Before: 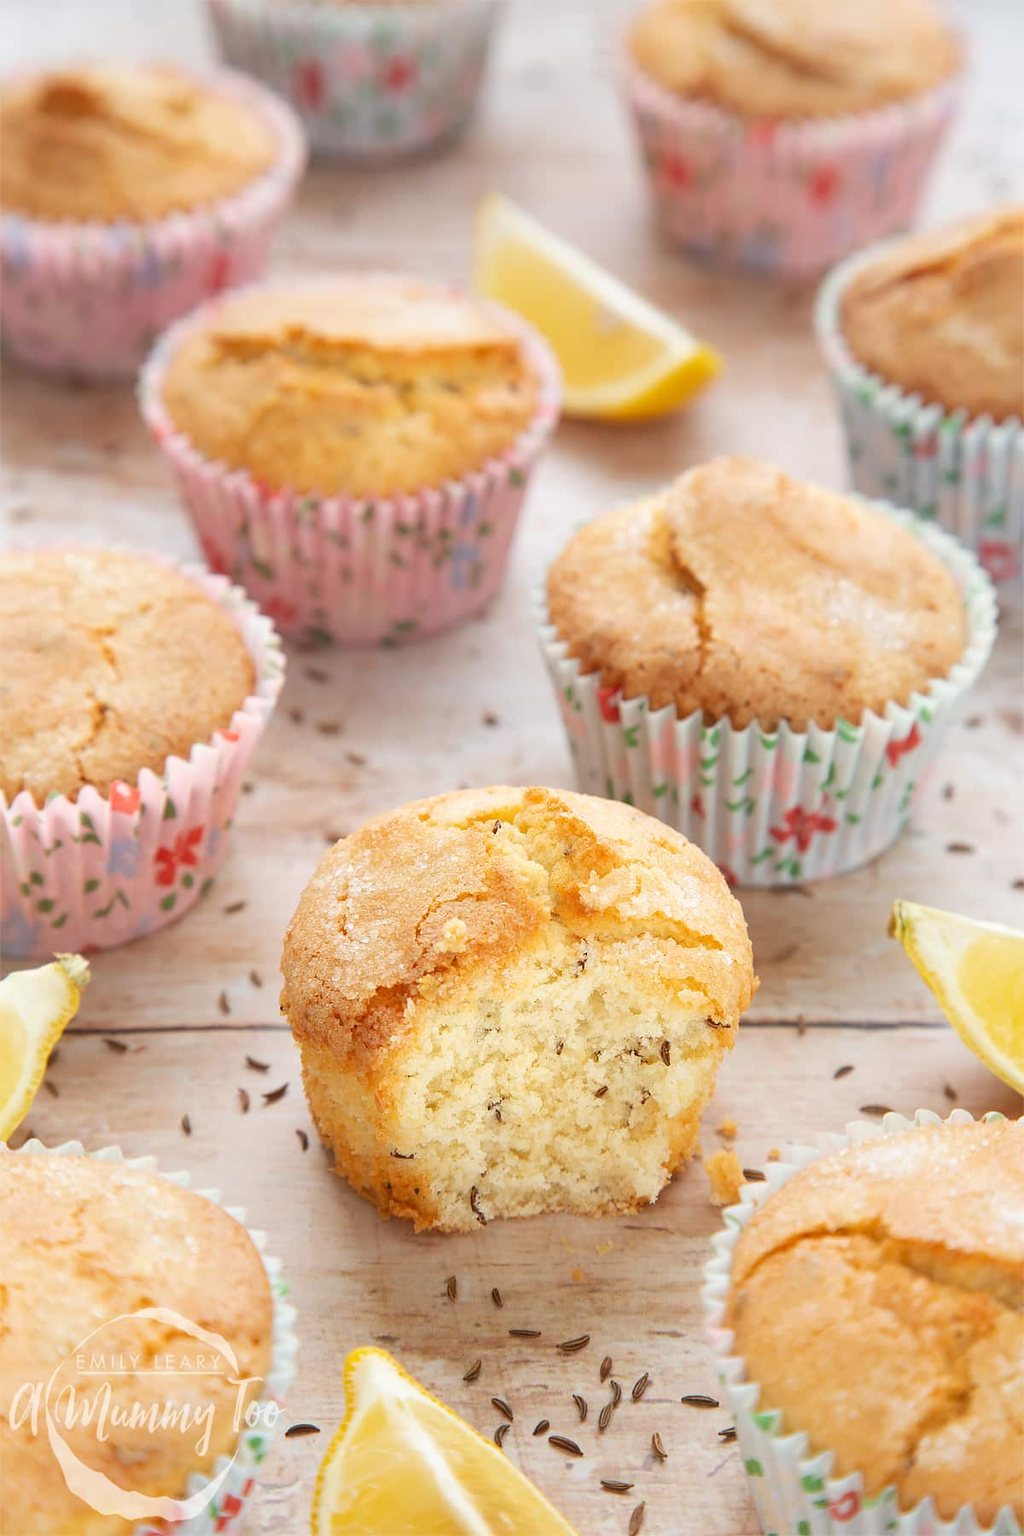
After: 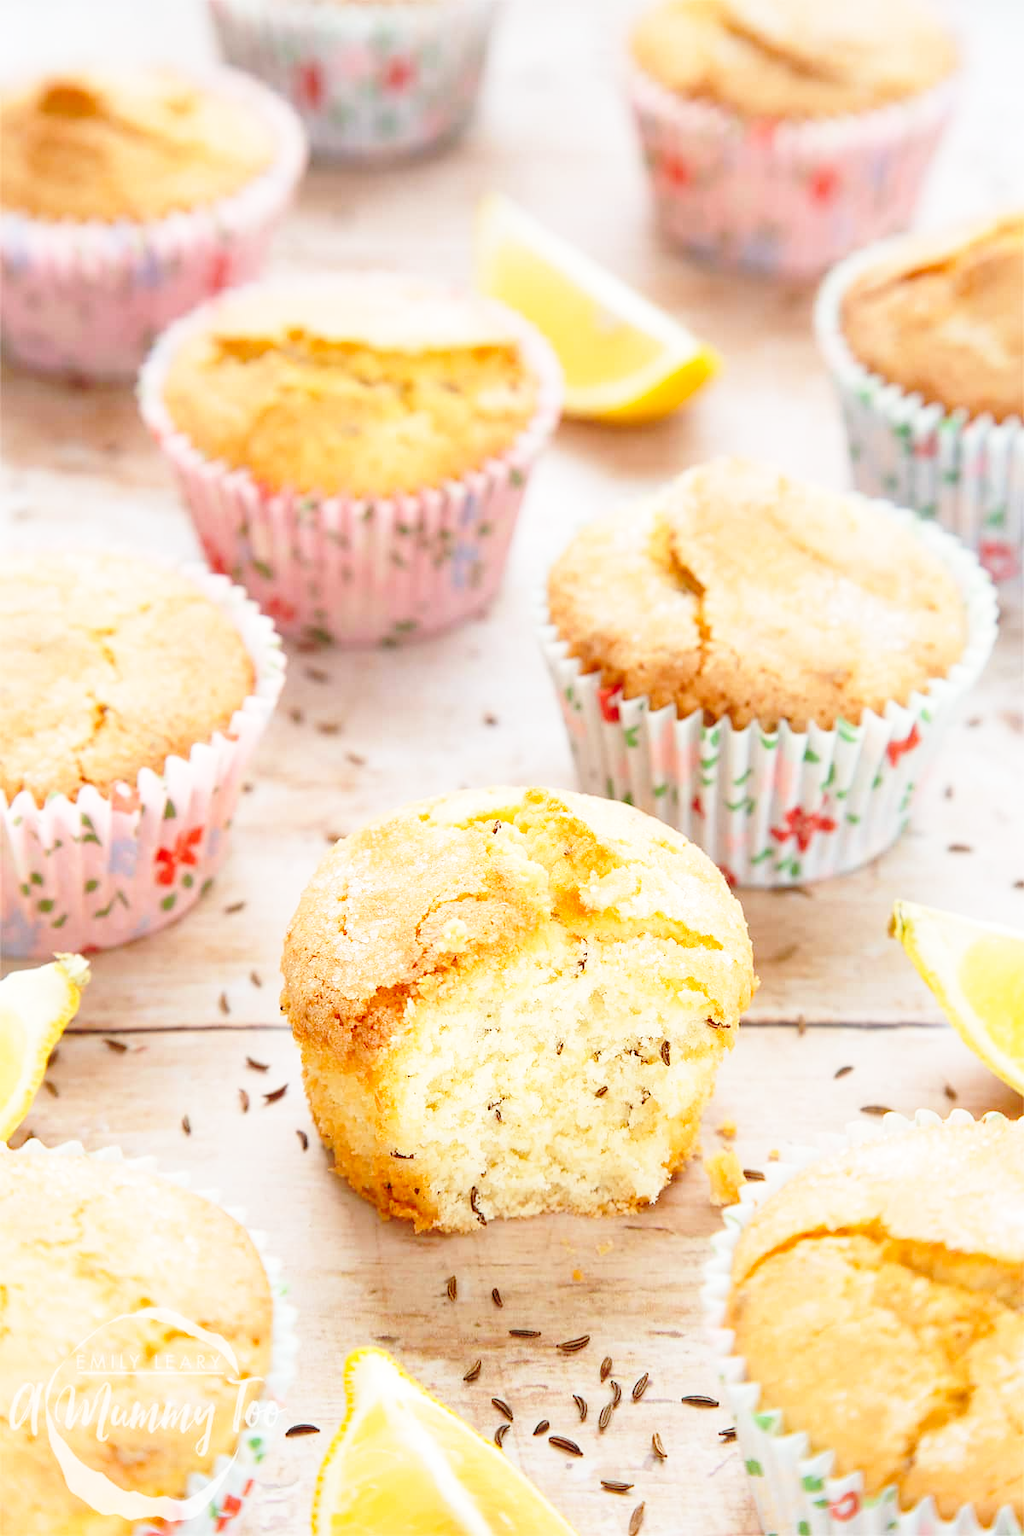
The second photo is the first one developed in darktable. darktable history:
base curve: curves: ch0 [(0, 0) (0.036, 0.037) (0.121, 0.228) (0.46, 0.76) (0.859, 0.983) (1, 1)], preserve colors none
